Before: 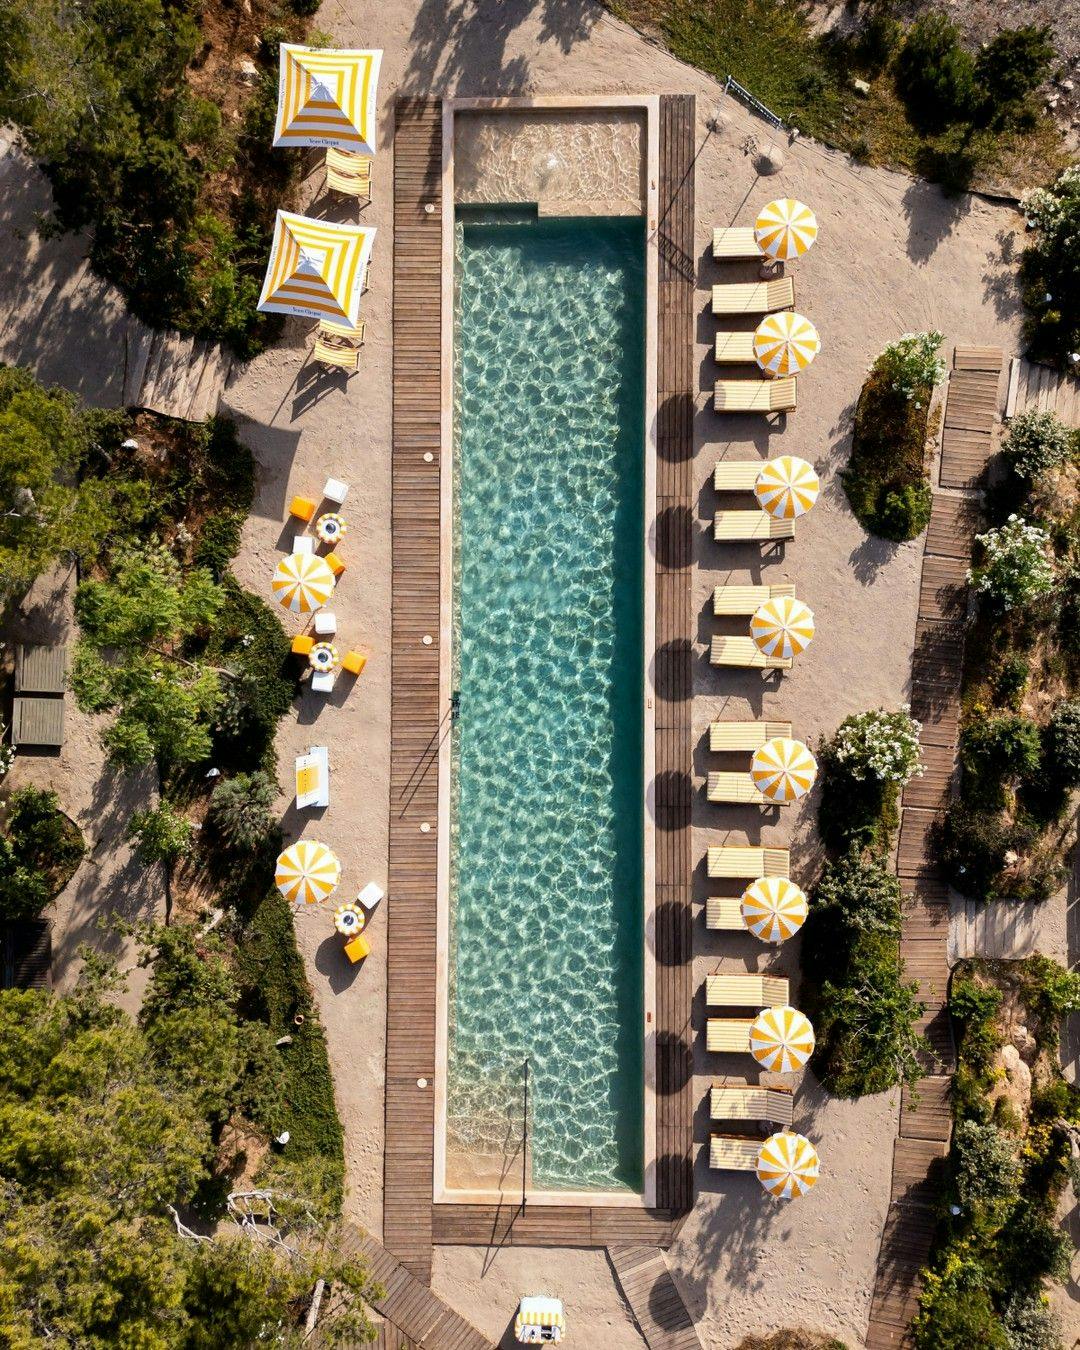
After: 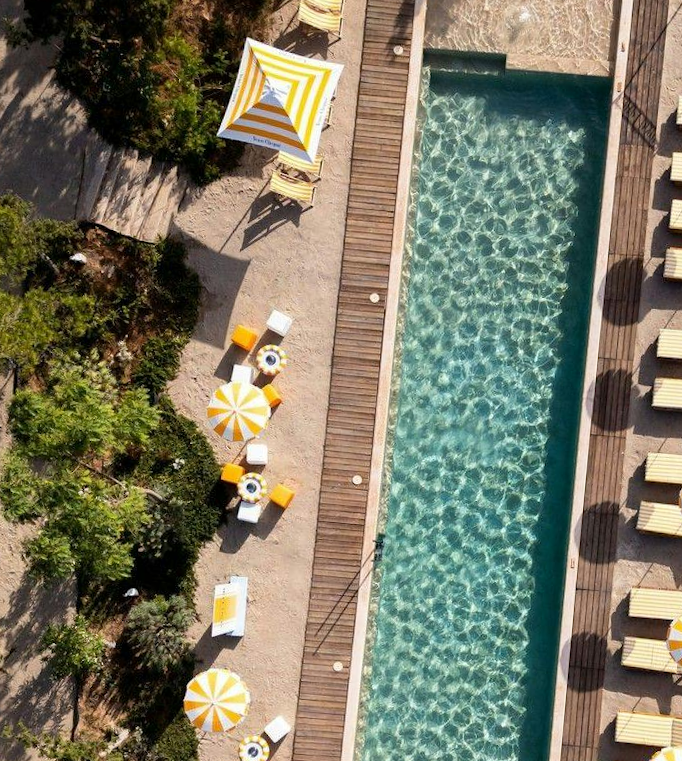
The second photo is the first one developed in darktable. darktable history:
crop and rotate: angle -5.19°, left 2.224%, top 6.918%, right 27.662%, bottom 30.563%
